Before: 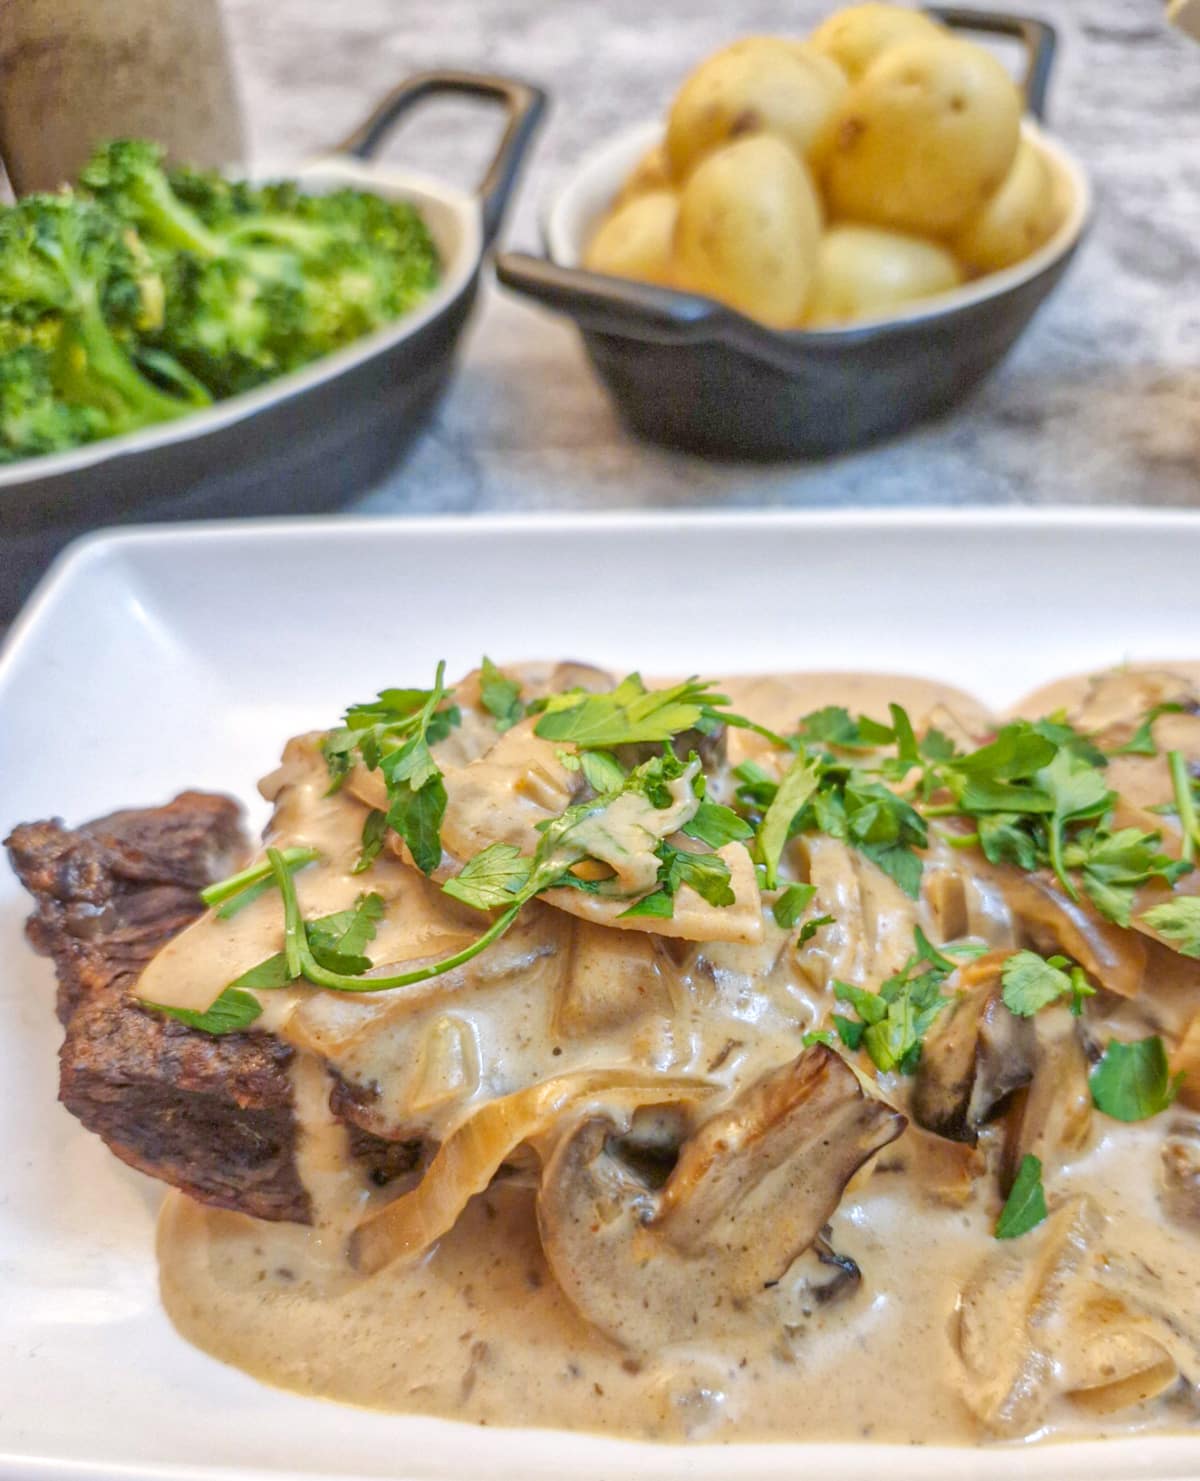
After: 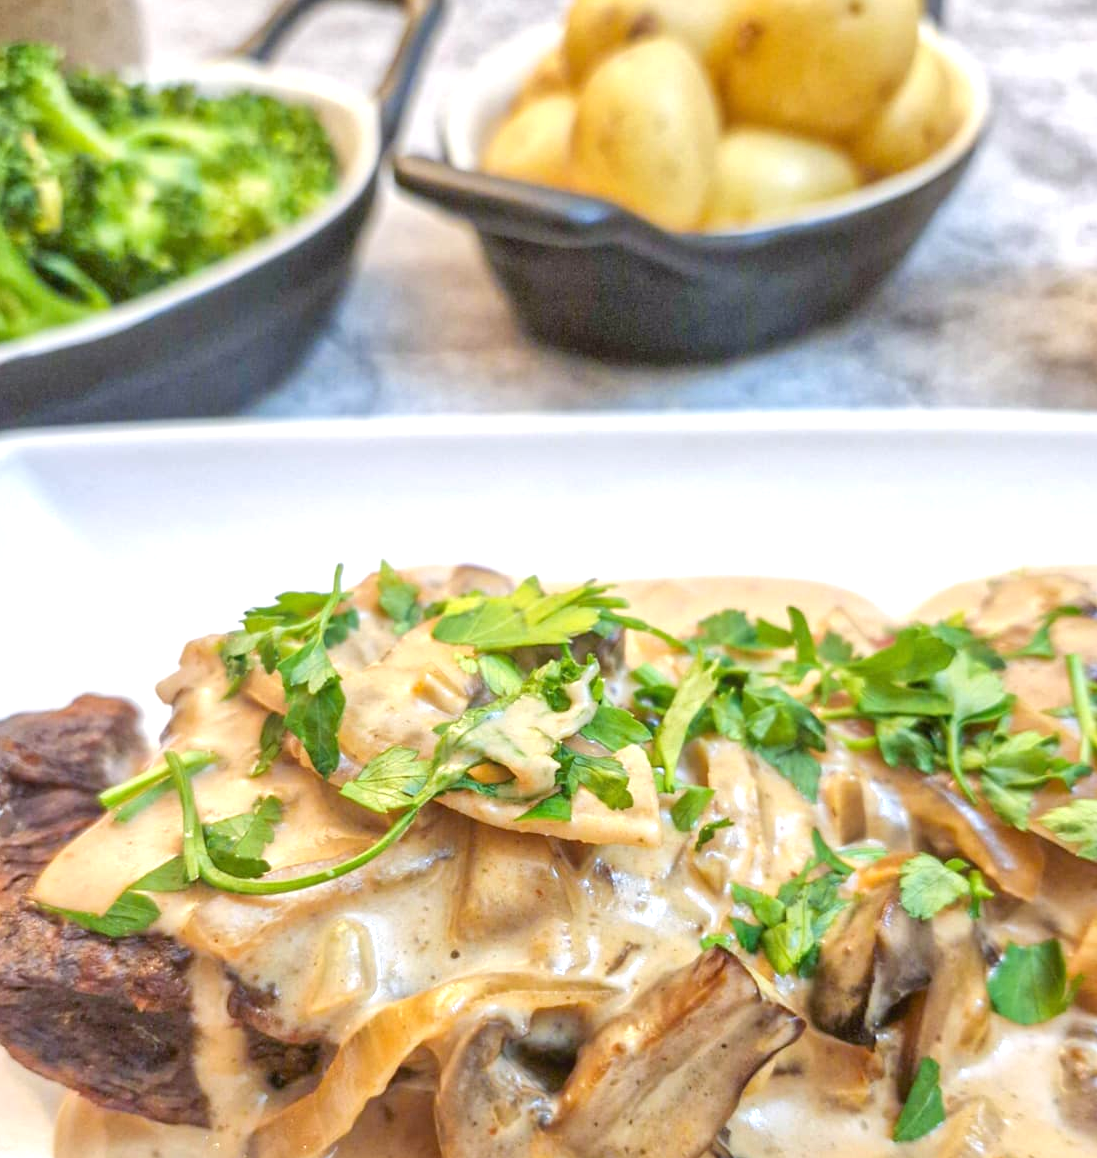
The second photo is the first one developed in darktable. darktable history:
crop: left 8.515%, top 6.572%, bottom 15.227%
exposure: black level correction 0, exposure 0.499 EV, compensate highlight preservation false
